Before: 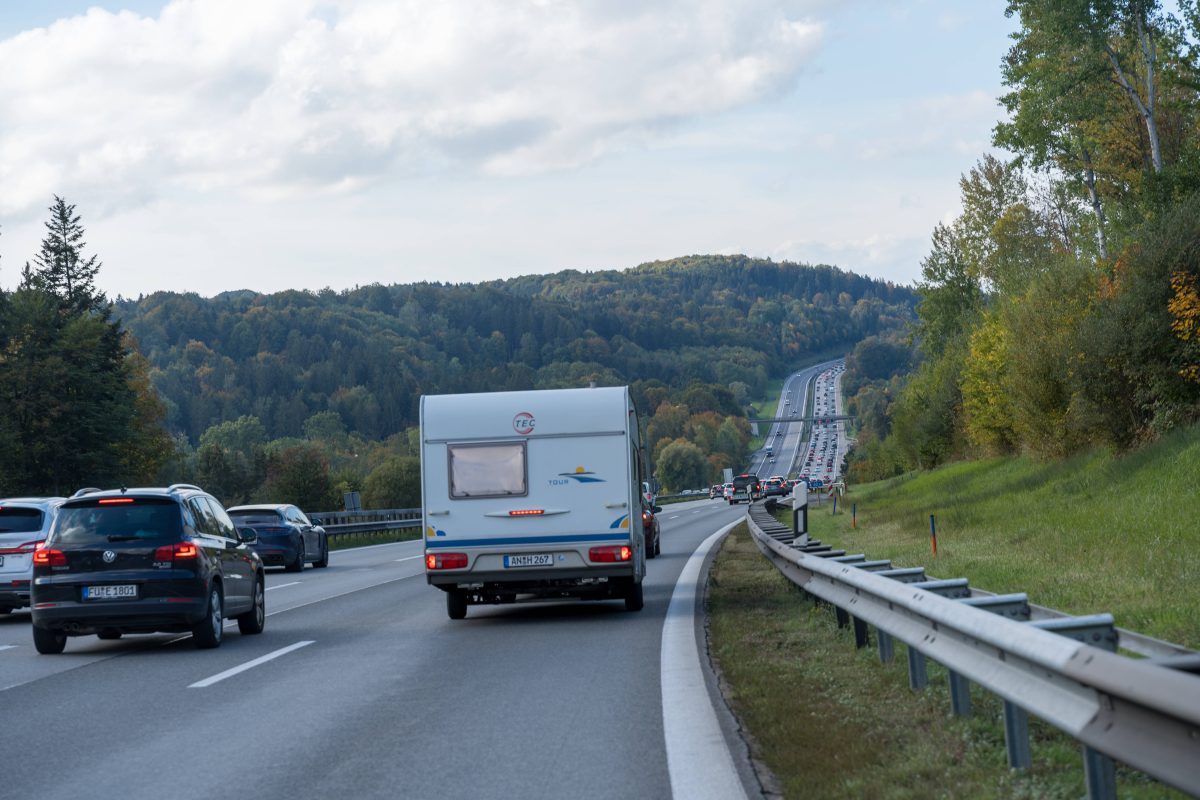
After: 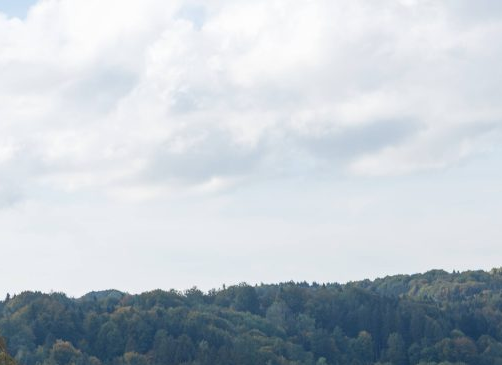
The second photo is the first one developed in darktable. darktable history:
crop and rotate: left 11.151%, top 0.116%, right 46.98%, bottom 54.229%
